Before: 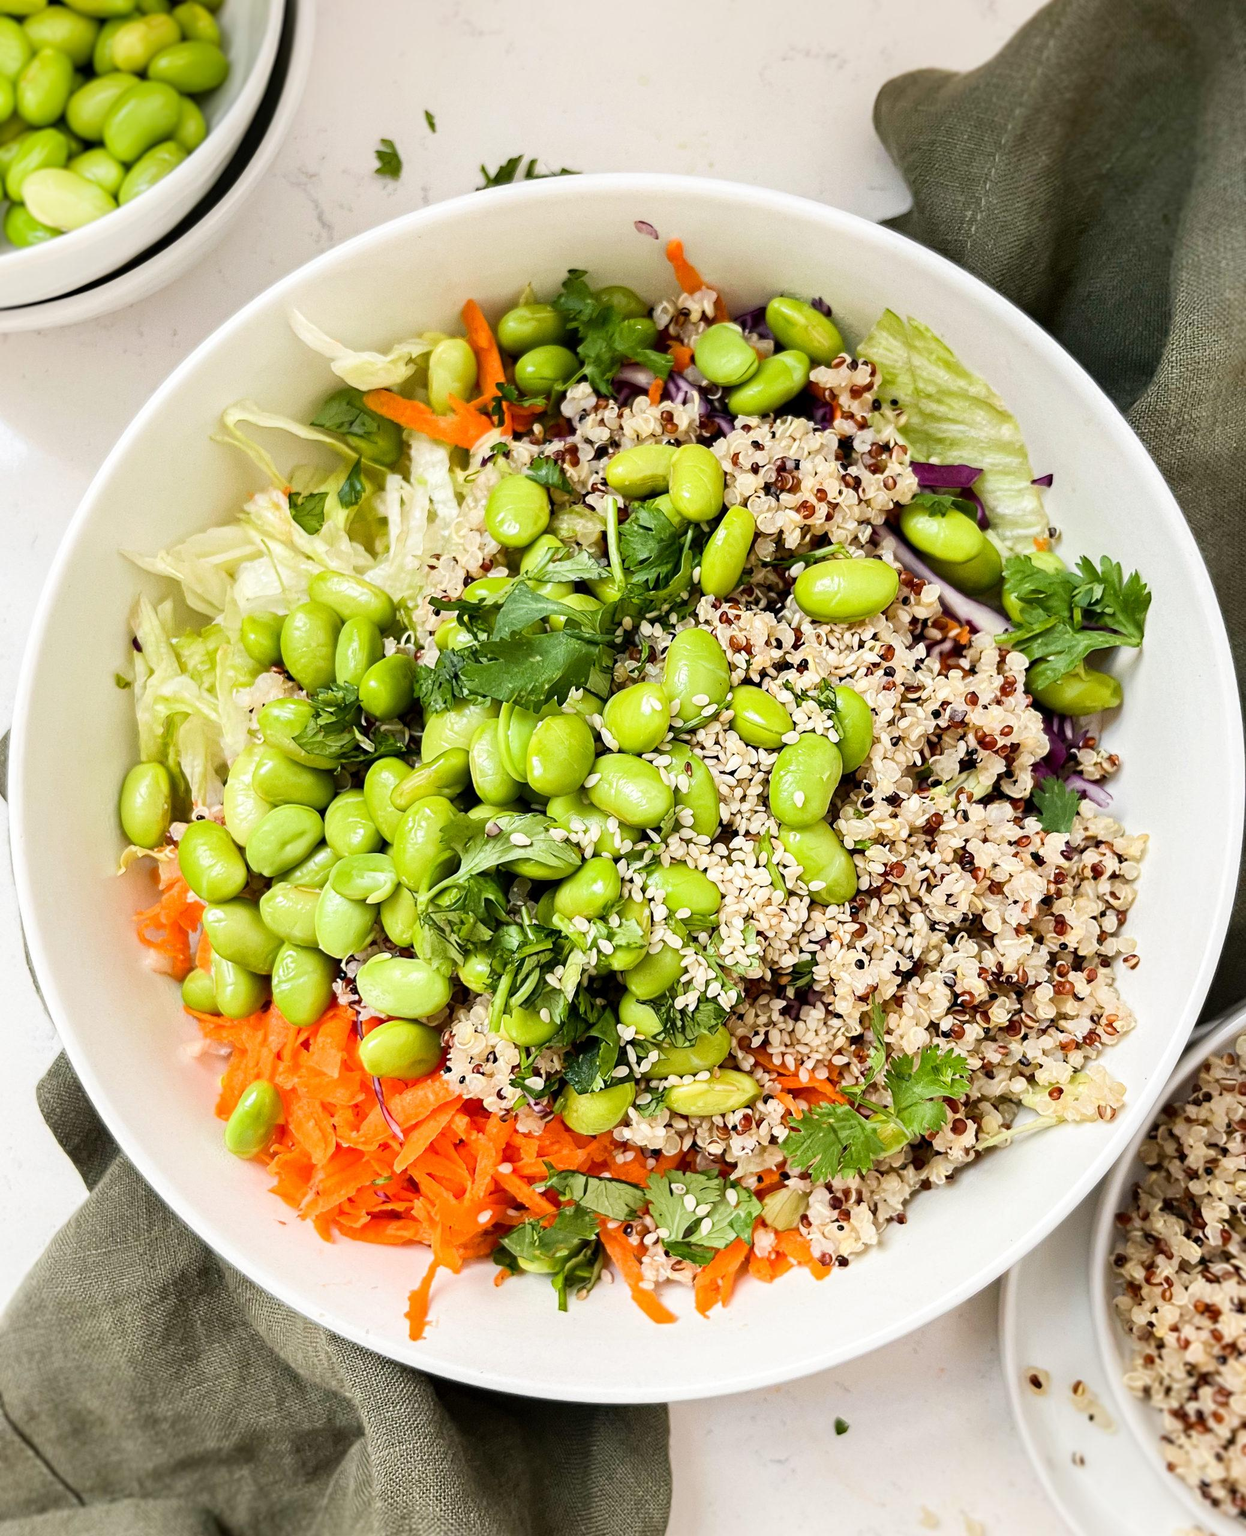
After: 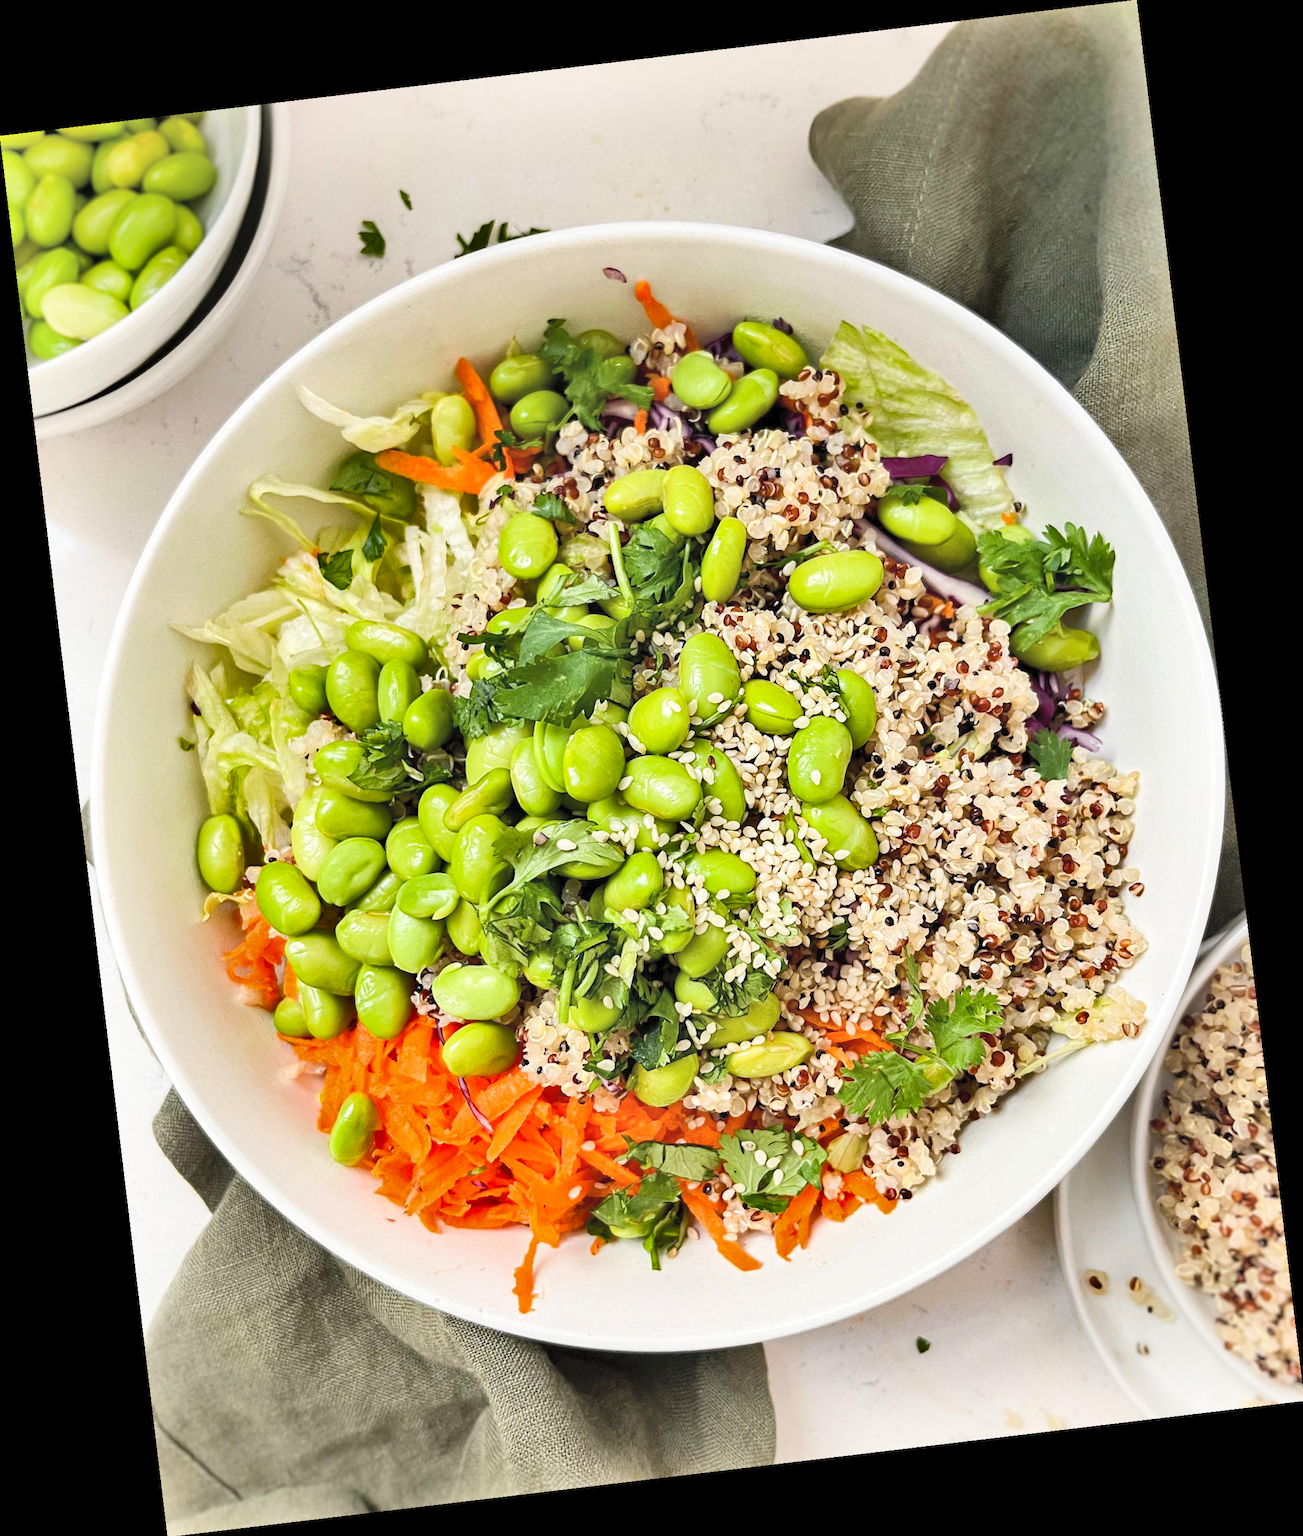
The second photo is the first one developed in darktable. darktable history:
contrast brightness saturation: brightness 0.28
shadows and highlights: shadows 75, highlights -60.85, soften with gaussian
rotate and perspective: rotation -6.83°, automatic cropping off
